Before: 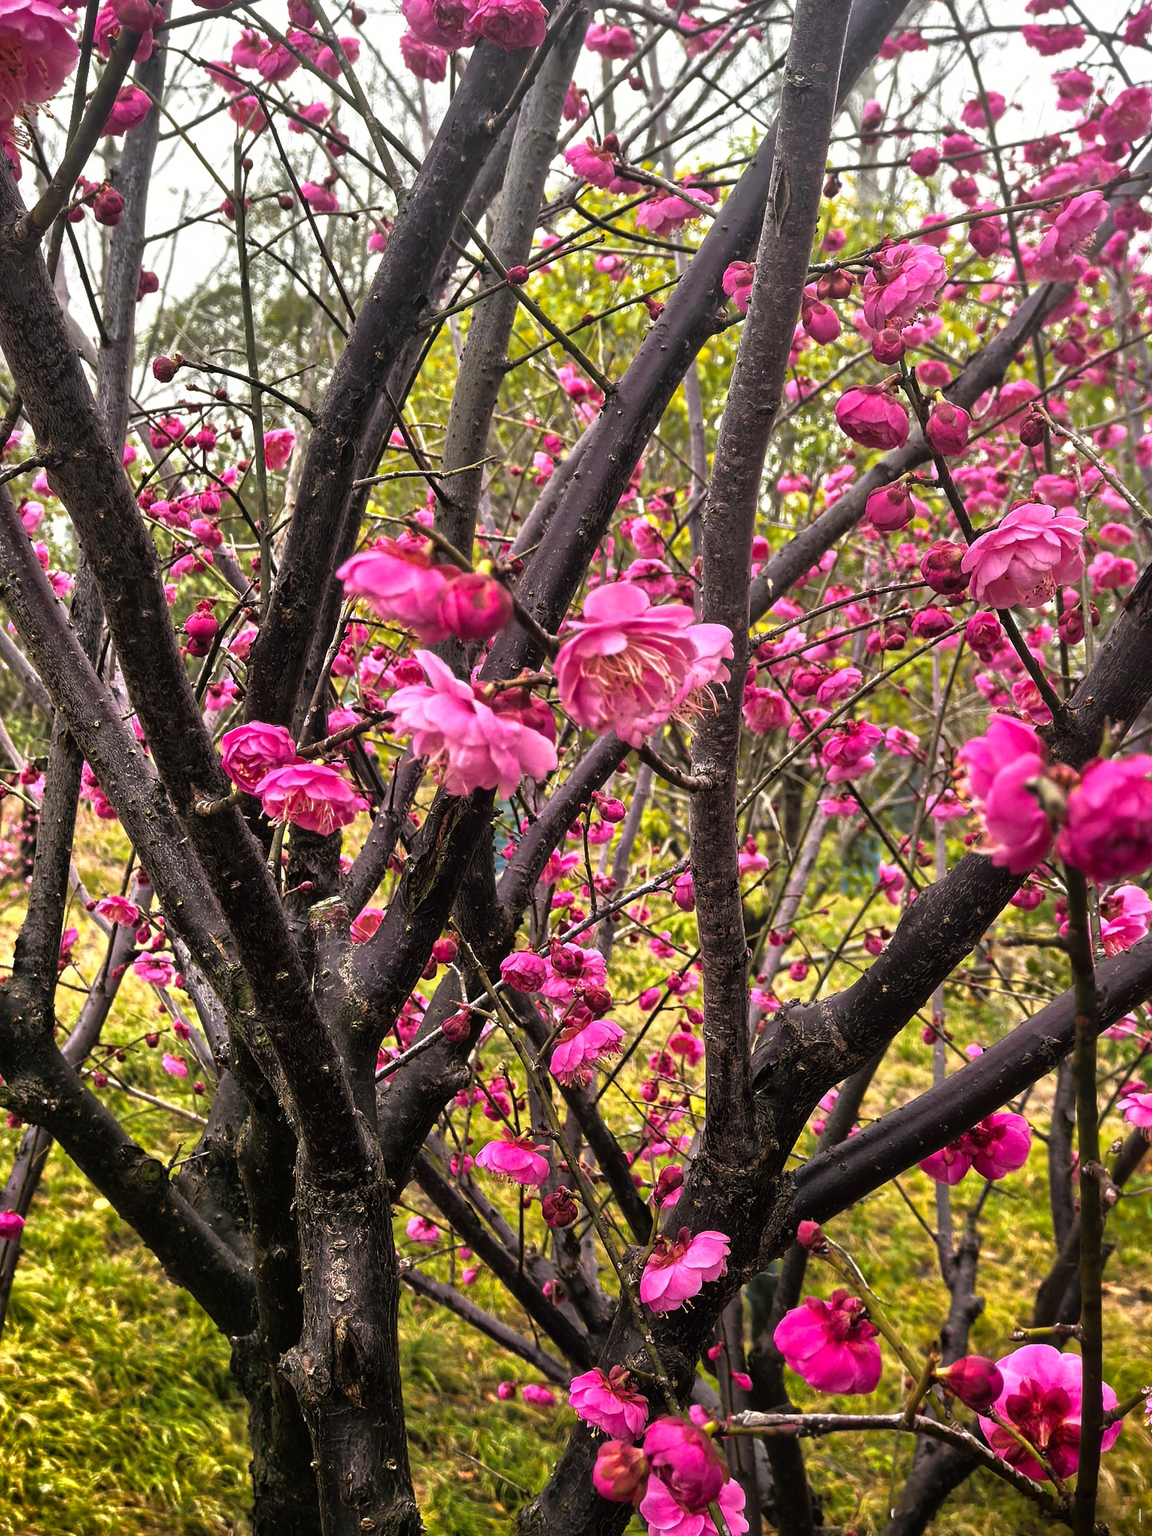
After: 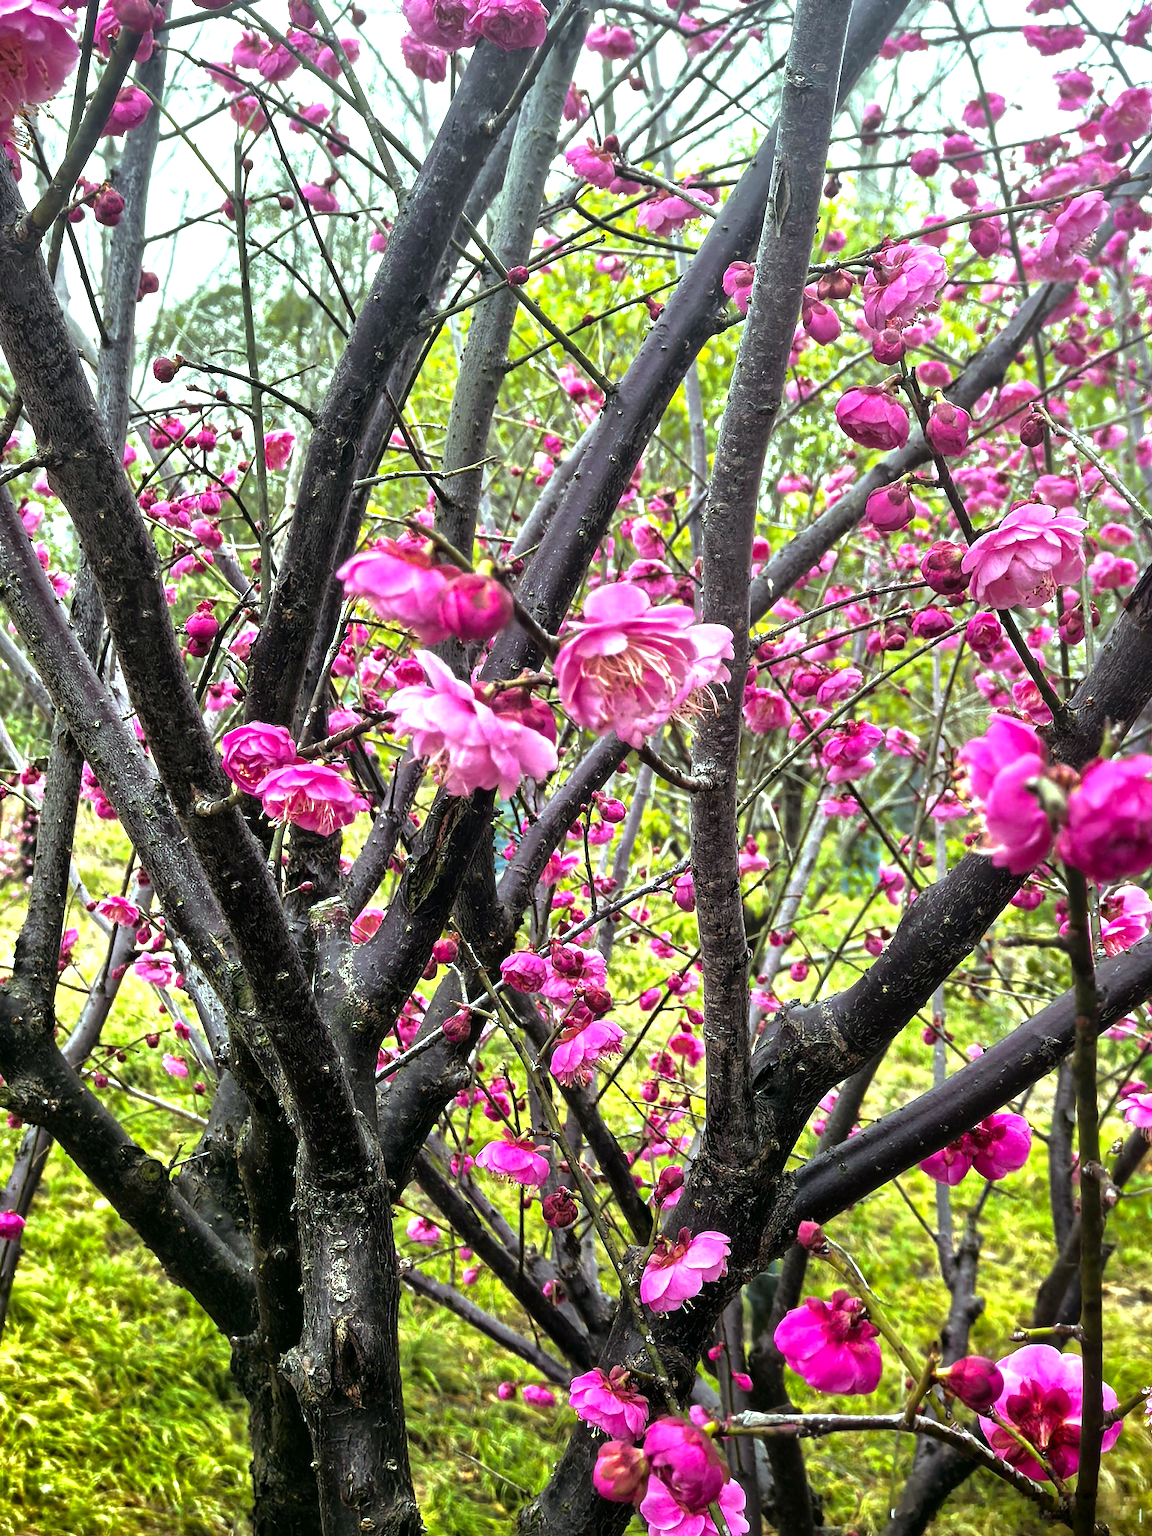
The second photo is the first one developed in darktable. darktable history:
color balance: mode lift, gamma, gain (sRGB), lift [0.997, 0.979, 1.021, 1.011], gamma [1, 1.084, 0.916, 0.998], gain [1, 0.87, 1.13, 1.101], contrast 4.55%, contrast fulcrum 38.24%, output saturation 104.09%
exposure: black level correction 0.001, exposure 0.675 EV, compensate highlight preservation false
